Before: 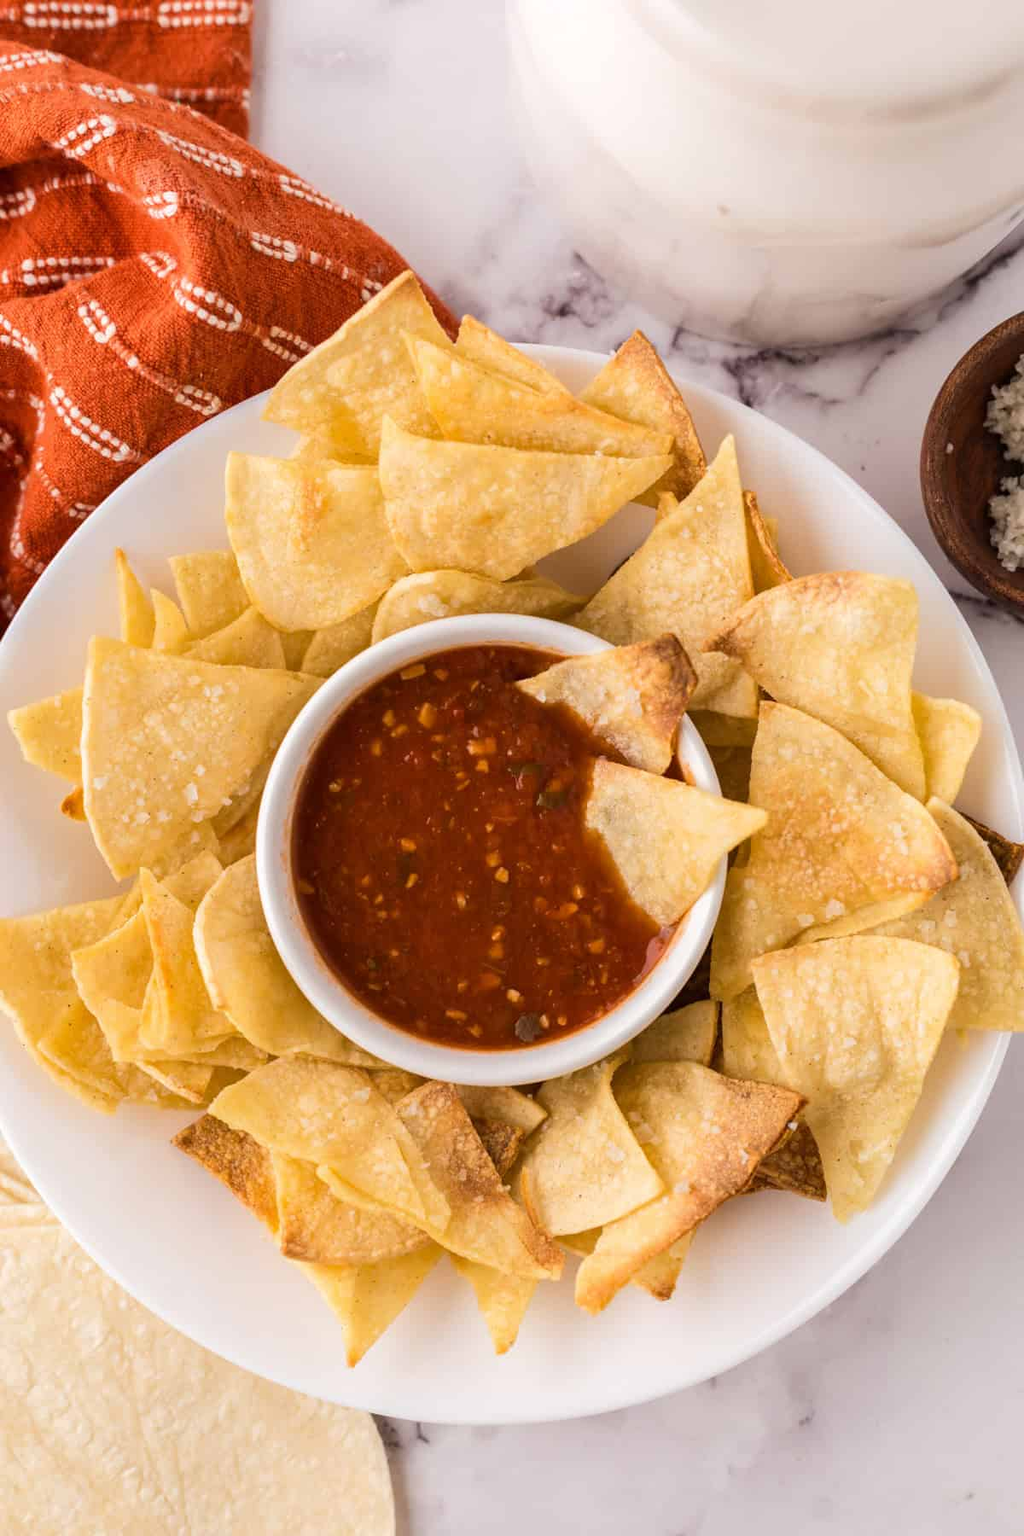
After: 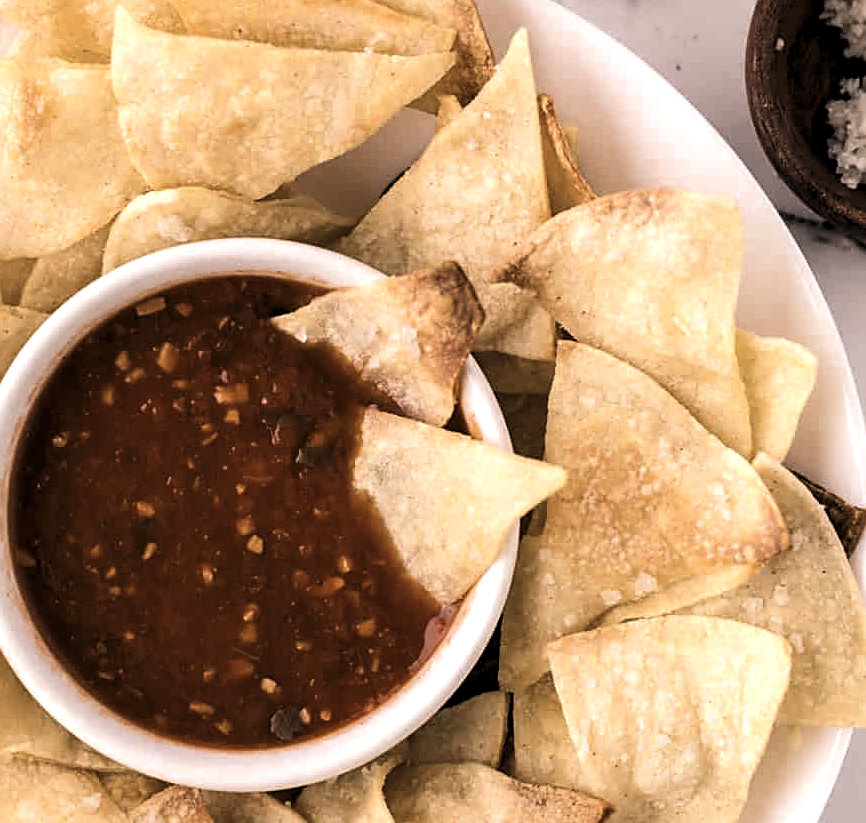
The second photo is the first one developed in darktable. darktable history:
color zones: curves: ch0 [(0, 0.5) (0.125, 0.4) (0.25, 0.5) (0.375, 0.4) (0.5, 0.4) (0.625, 0.35) (0.75, 0.35) (0.875, 0.5)]; ch1 [(0, 0.35) (0.125, 0.45) (0.25, 0.35) (0.375, 0.35) (0.5, 0.35) (0.625, 0.35) (0.75, 0.45) (0.875, 0.35)]; ch2 [(0, 0.6) (0.125, 0.5) (0.25, 0.5) (0.375, 0.6) (0.5, 0.6) (0.625, 0.5) (0.75, 0.5) (0.875, 0.5)]
sharpen: on, module defaults
exposure: exposure 0.525 EV, compensate highlight preservation false
color correction: highlights a* 3.2, highlights b* 2.11, saturation 1.23
levels: levels [0.116, 0.574, 1]
crop and rotate: left 27.769%, top 26.774%, bottom 27.494%
contrast brightness saturation: contrast 0.104, saturation -0.354
